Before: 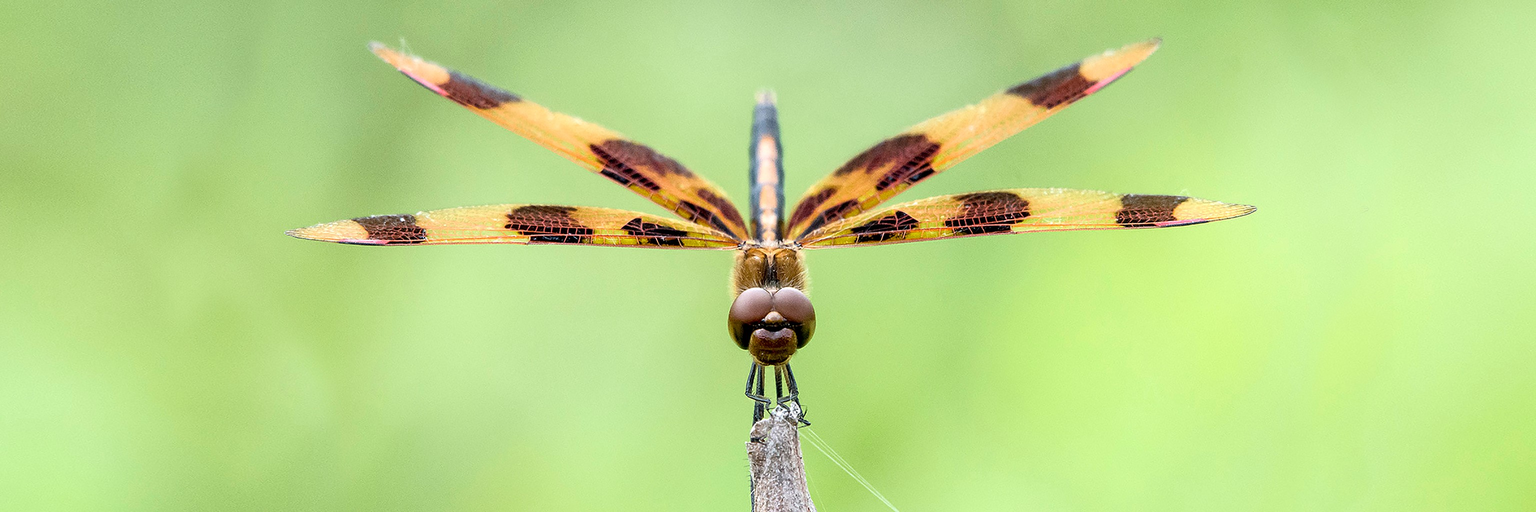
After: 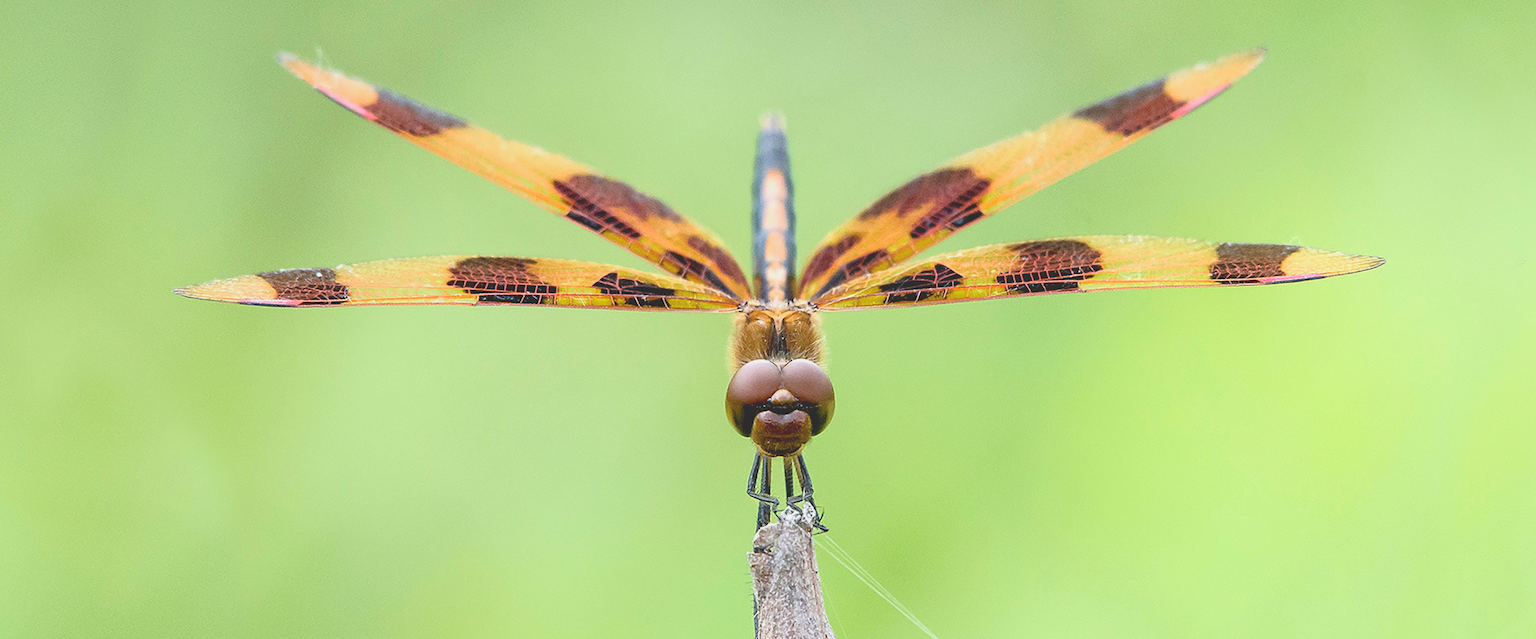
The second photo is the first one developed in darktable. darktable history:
crop and rotate: left 9.575%, right 10.3%
local contrast: detail 71%
